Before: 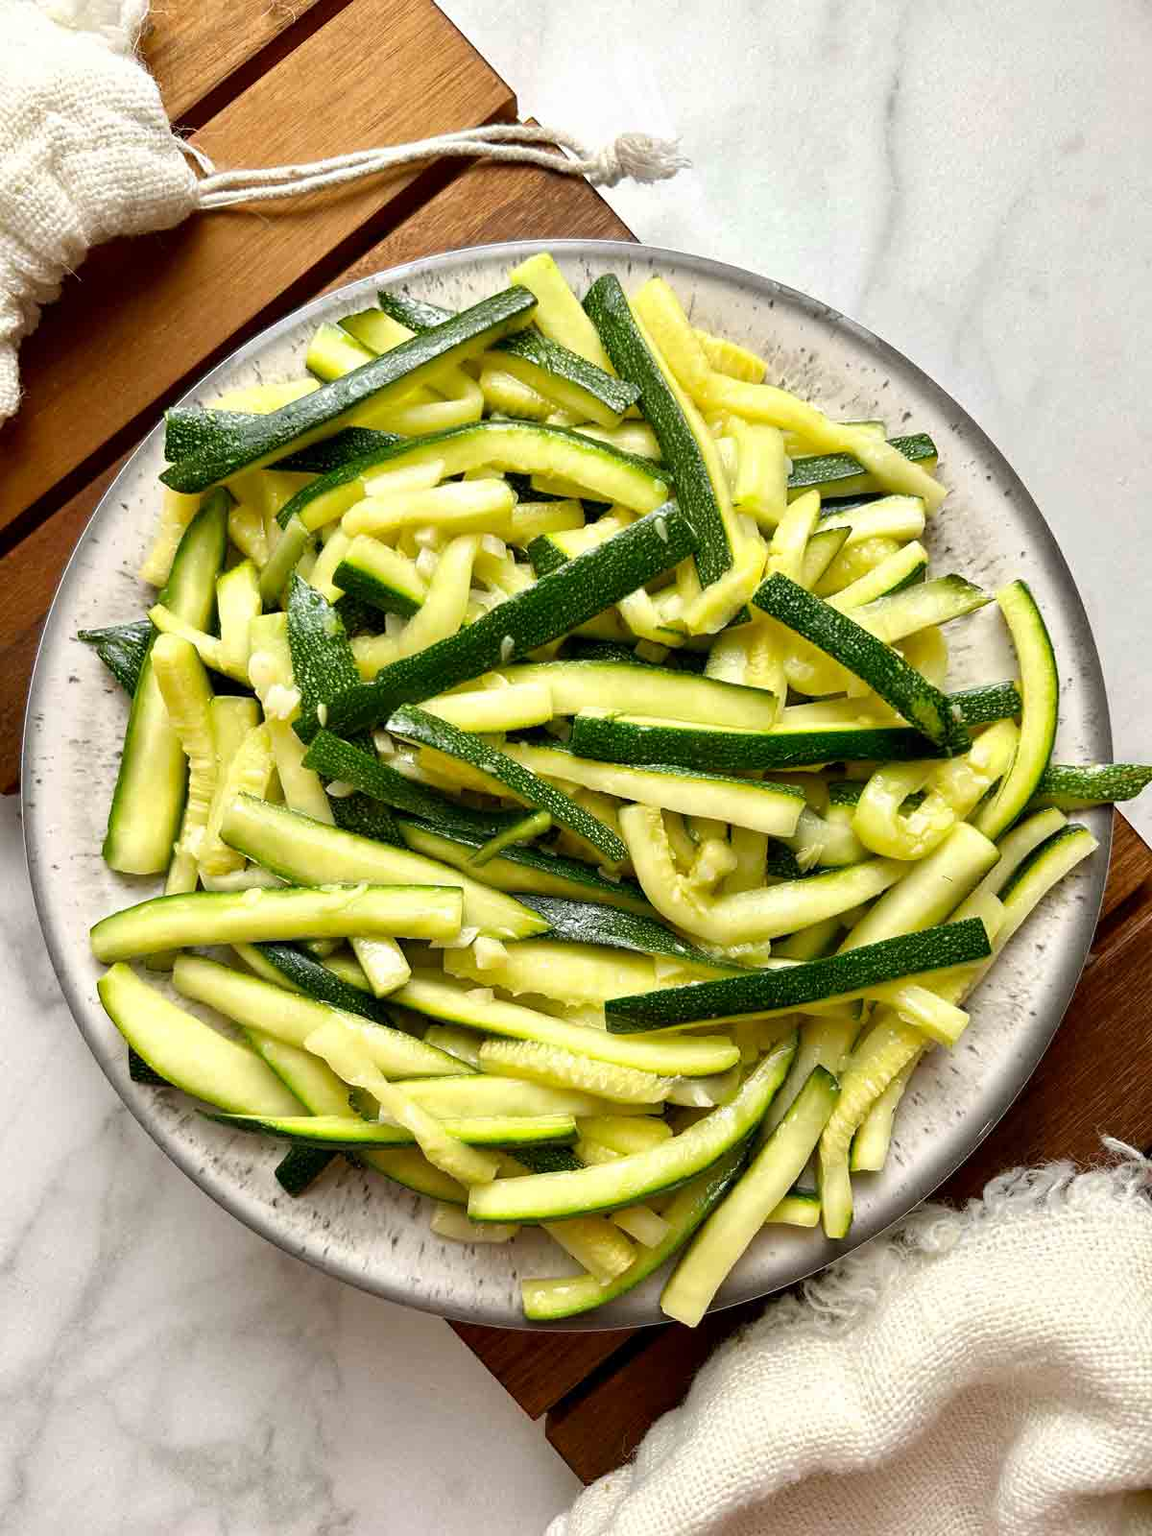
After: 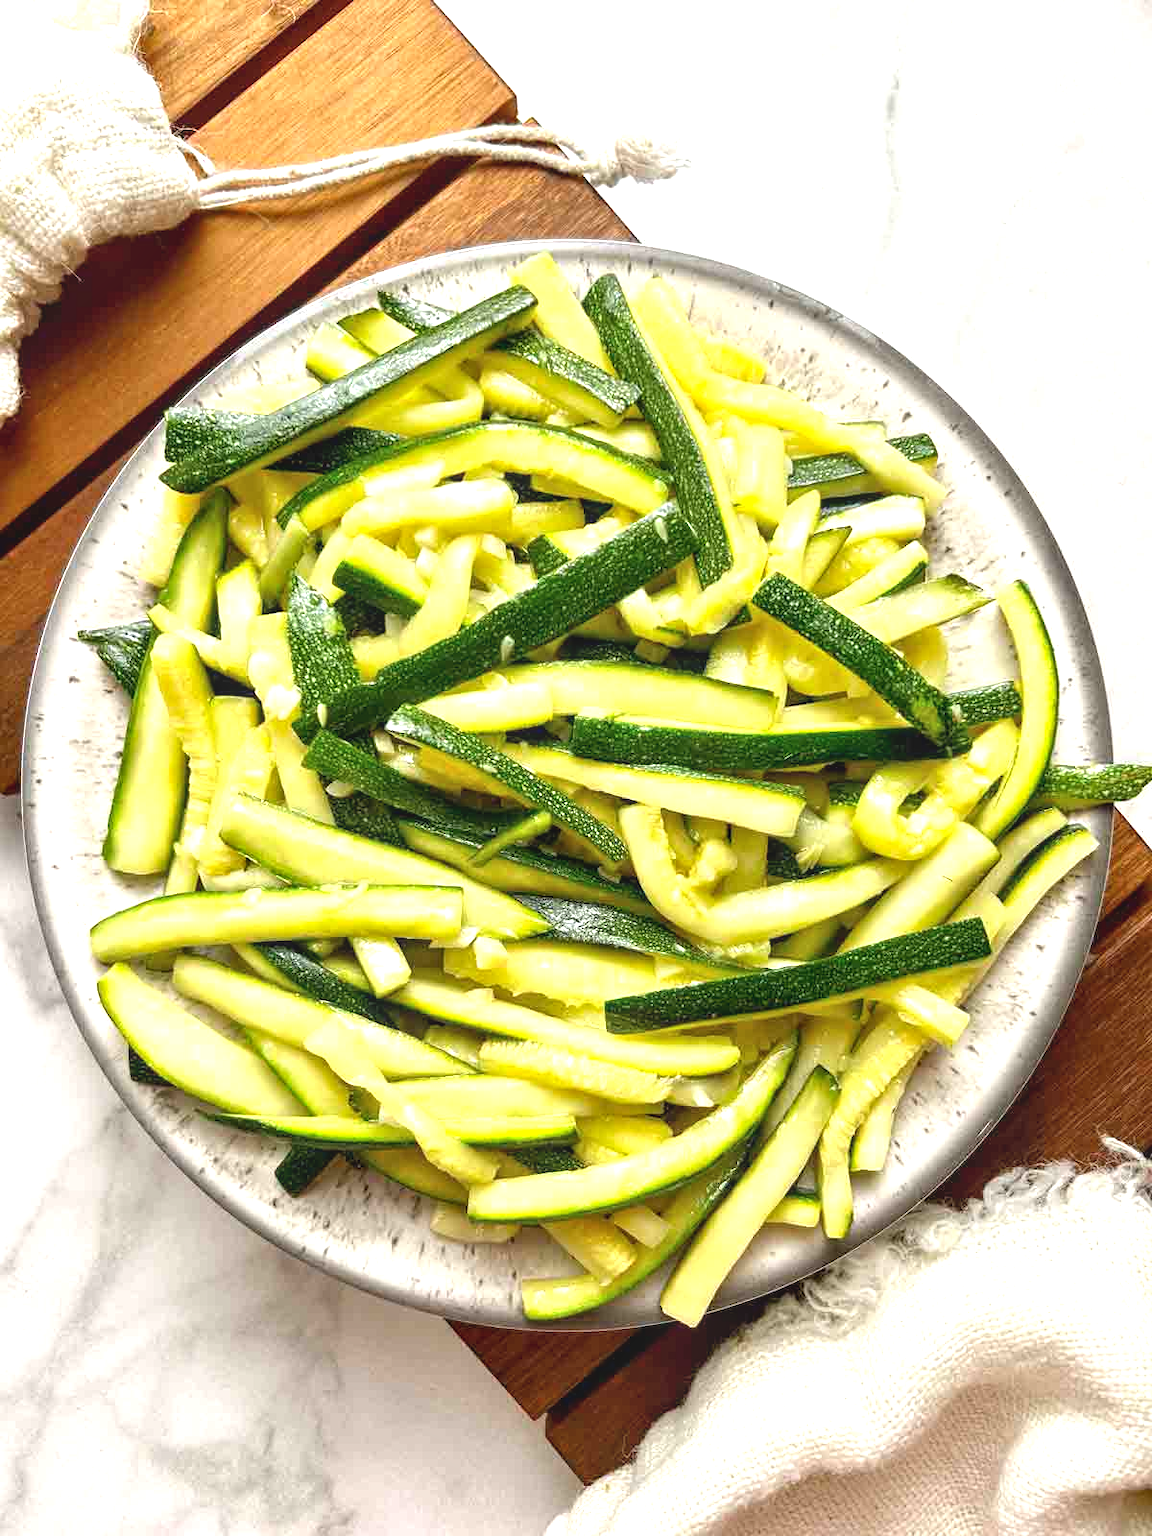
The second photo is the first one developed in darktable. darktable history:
exposure: black level correction 0, exposure 0.7 EV, compensate highlight preservation false
local contrast: detail 109%
